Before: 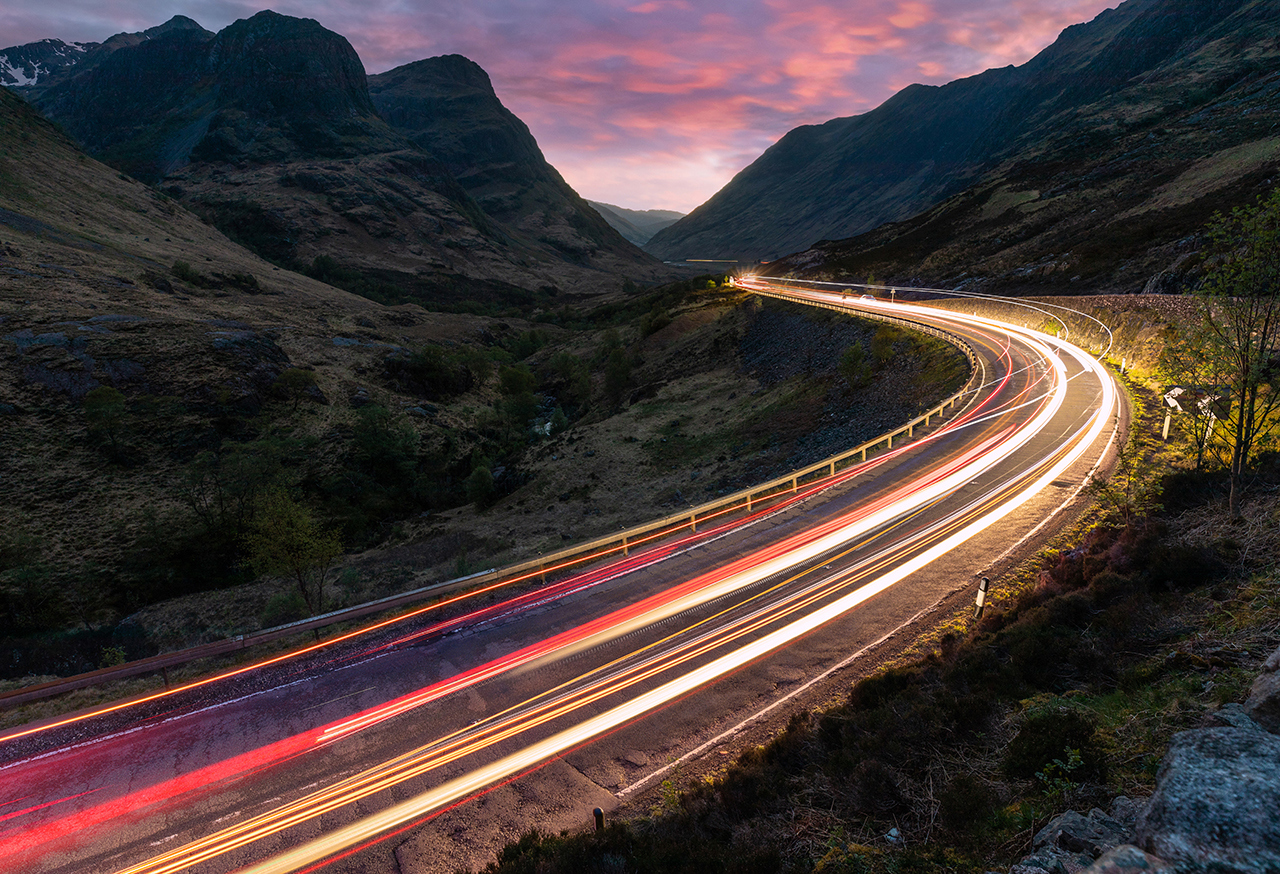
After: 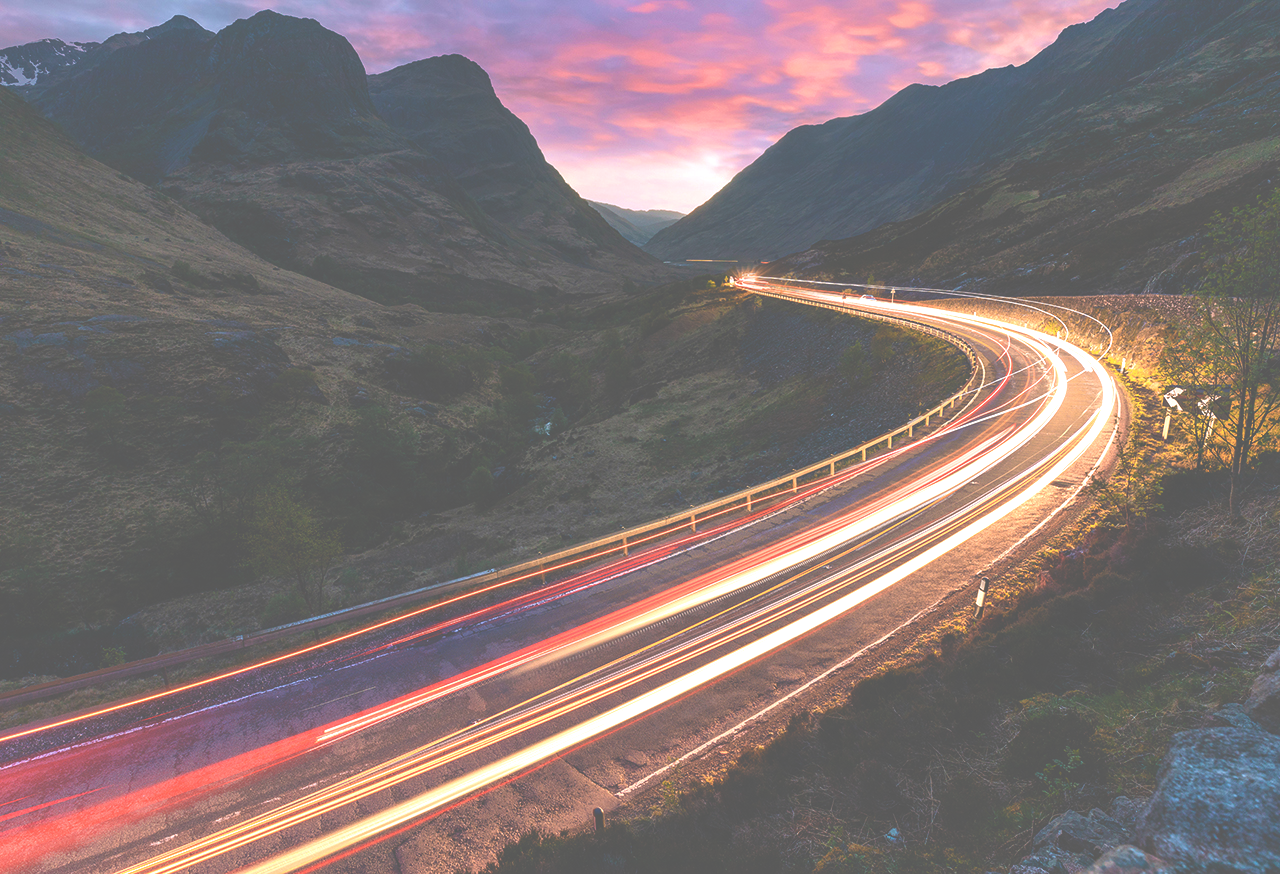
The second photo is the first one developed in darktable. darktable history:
shadows and highlights: shadows 42.97, highlights 6.74
contrast brightness saturation: saturation 0.128
exposure: black level correction -0.072, exposure 0.5 EV, compensate exposure bias true, compensate highlight preservation false
velvia: on, module defaults
color zones: curves: ch1 [(0, 0.455) (0.063, 0.455) (0.286, 0.495) (0.429, 0.5) (0.571, 0.5) (0.714, 0.5) (0.857, 0.5) (1, 0.455)]; ch2 [(0, 0.532) (0.063, 0.521) (0.233, 0.447) (0.429, 0.489) (0.571, 0.5) (0.714, 0.5) (0.857, 0.5) (1, 0.532)]
